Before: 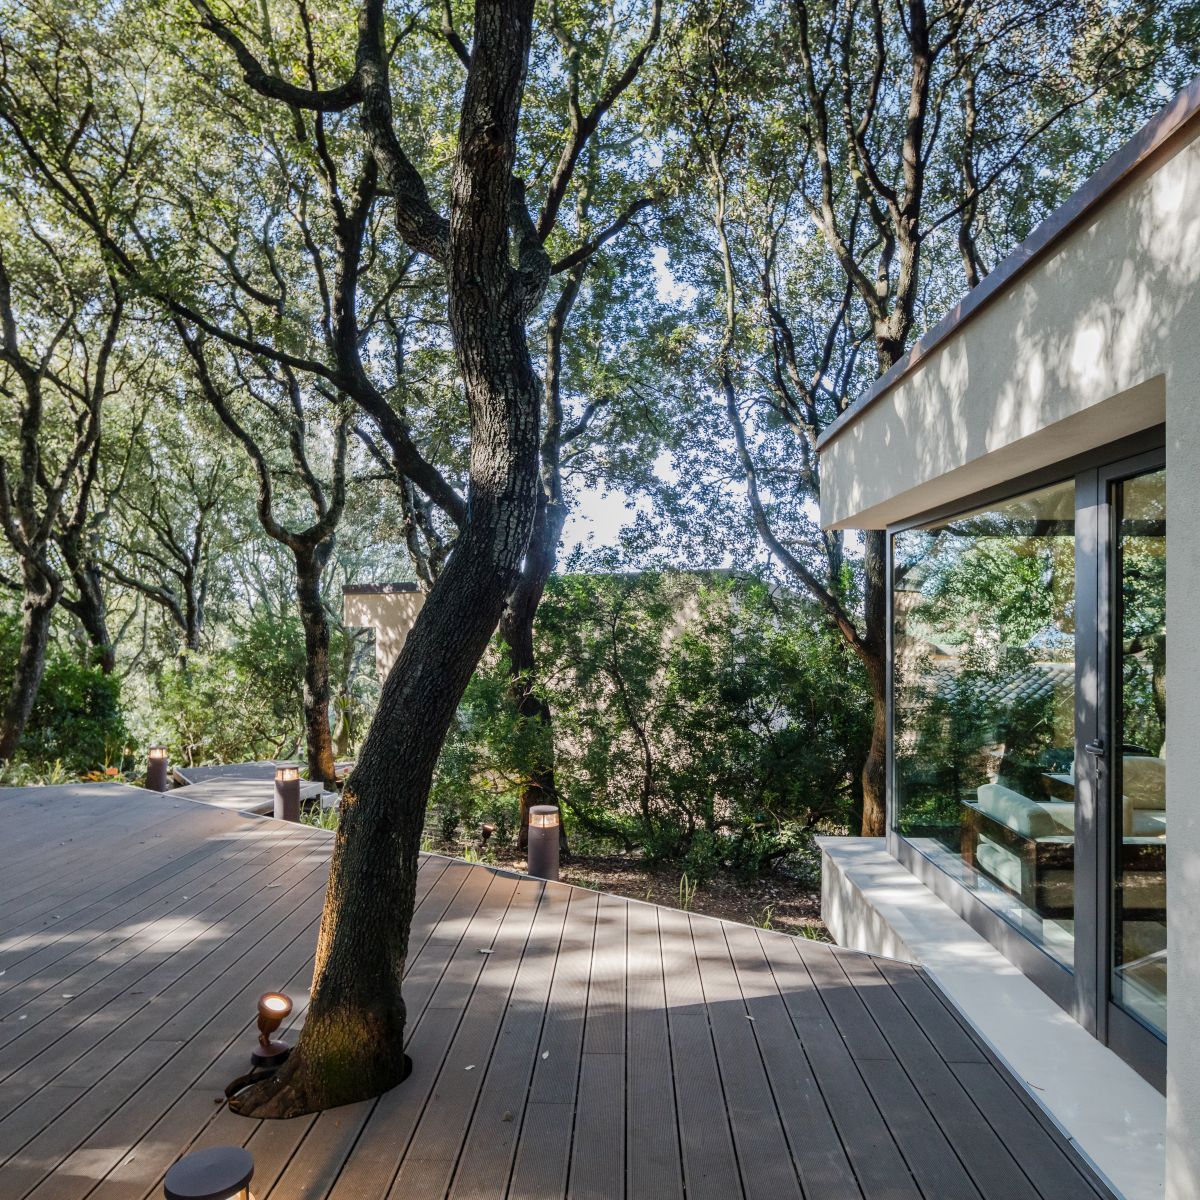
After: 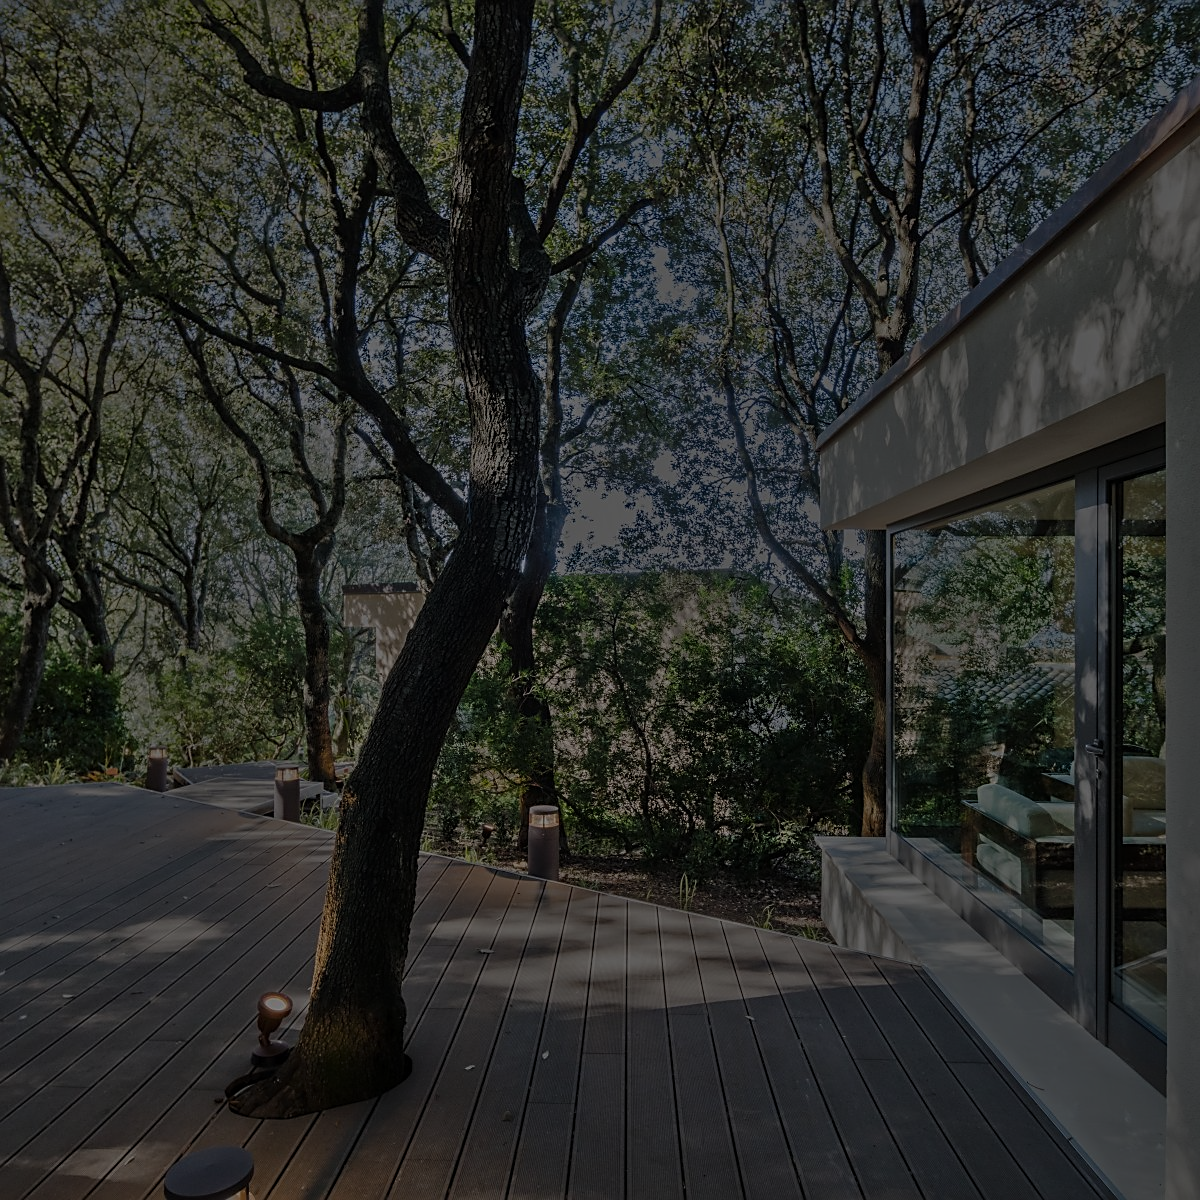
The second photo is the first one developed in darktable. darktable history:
sharpen: on, module defaults
shadows and highlights: white point adjustment 0.1, highlights -70, soften with gaussian
tone equalizer: -8 EV -2 EV, -7 EV -2 EV, -6 EV -2 EV, -5 EV -2 EV, -4 EV -2 EV, -3 EV -2 EV, -2 EV -2 EV, -1 EV -1.63 EV, +0 EV -2 EV
